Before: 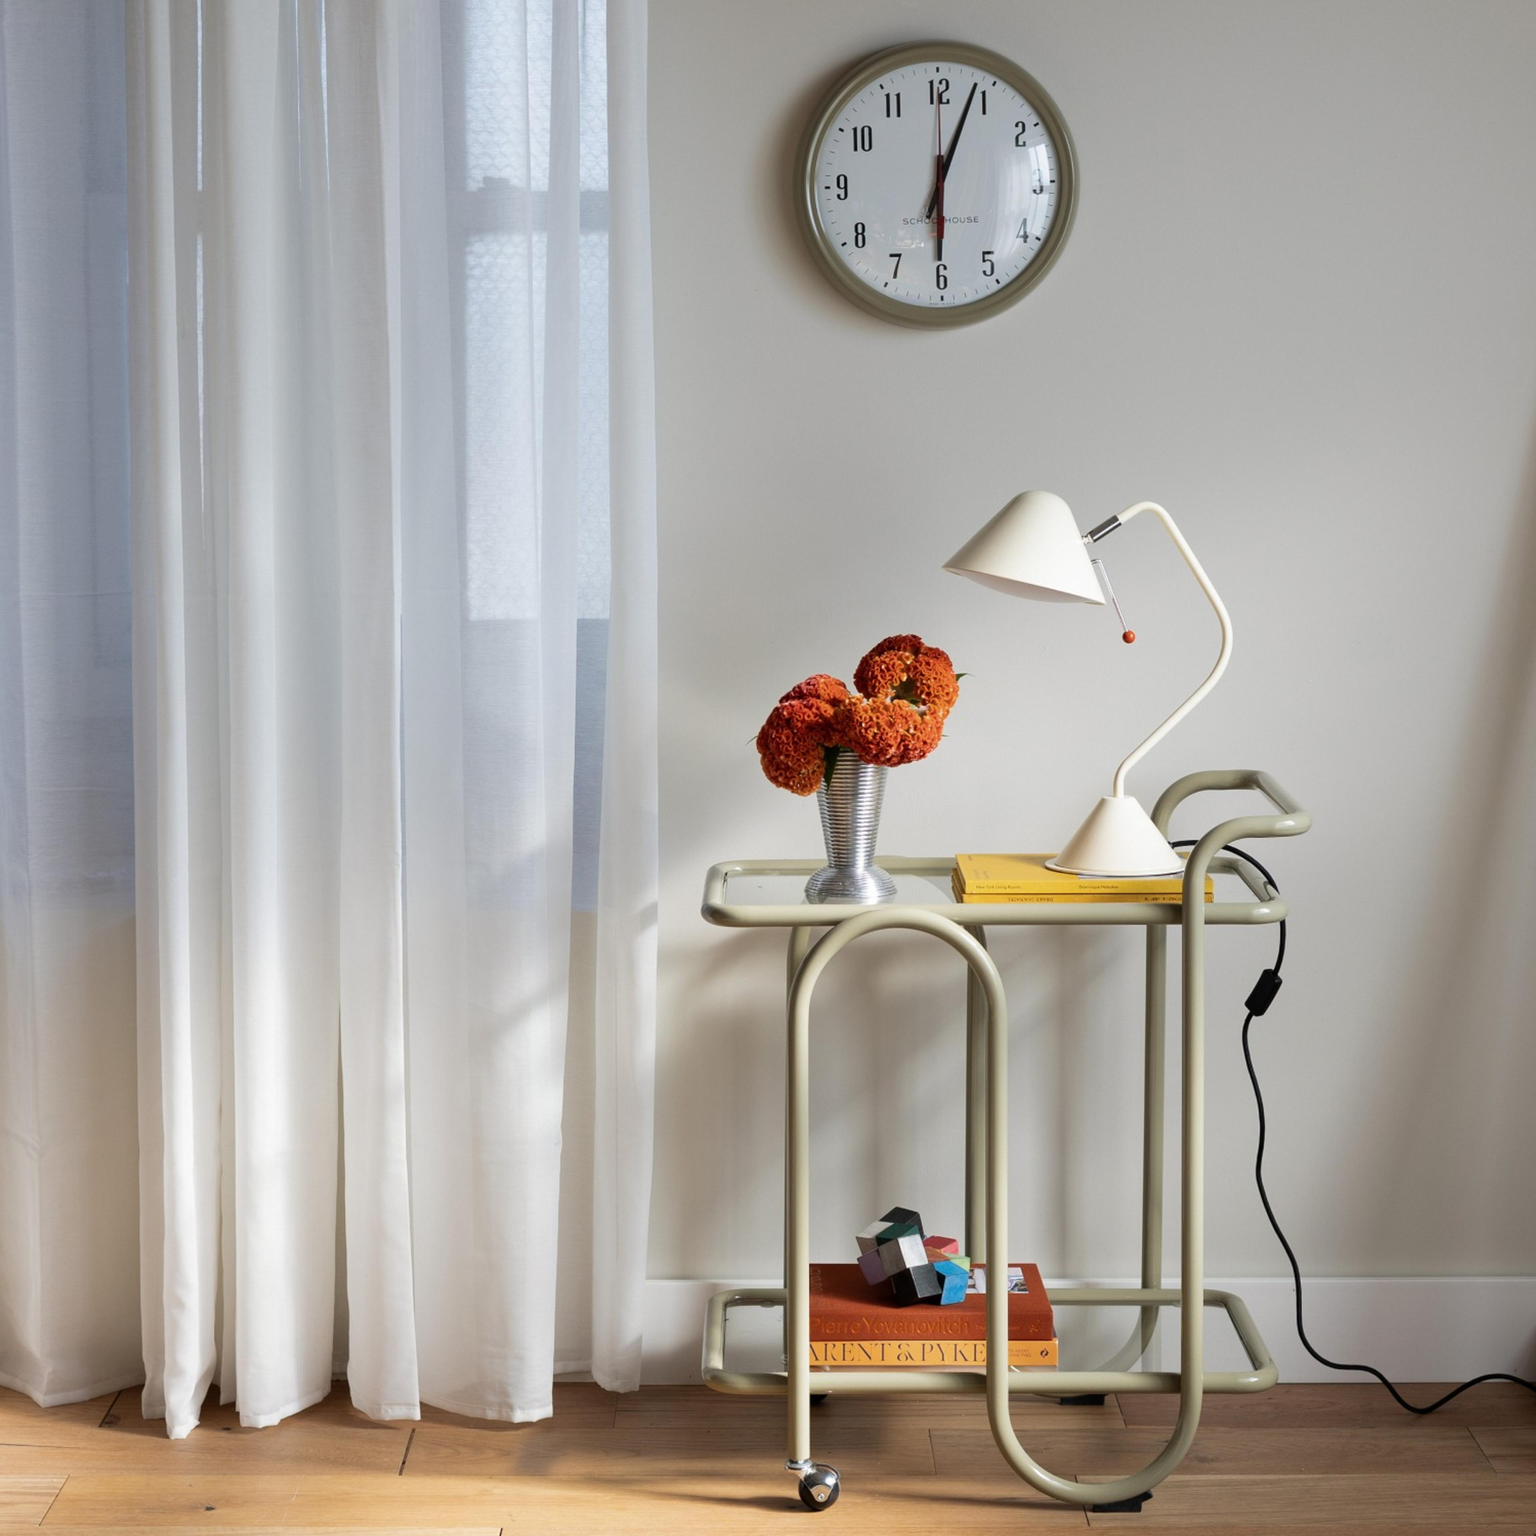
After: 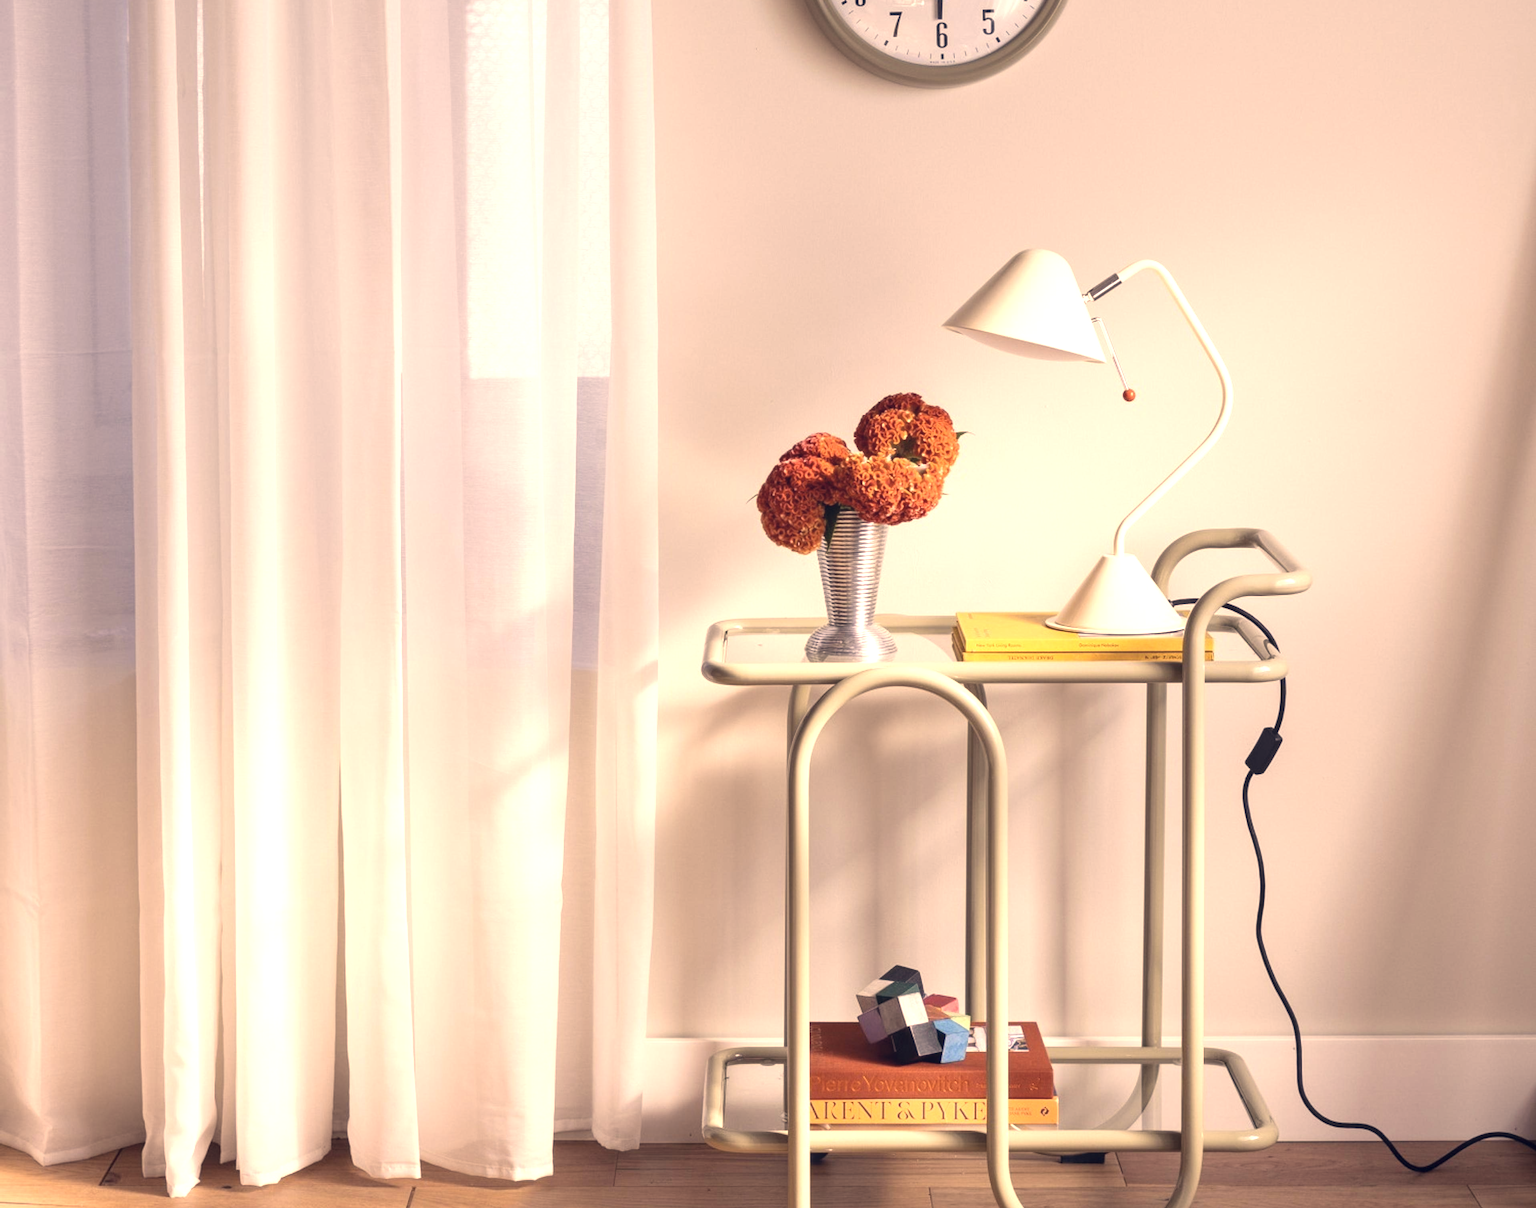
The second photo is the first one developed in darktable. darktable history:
local contrast: detail 110%
color correction: highlights a* 19.59, highlights b* 27.49, shadows a* 3.46, shadows b* -17.28, saturation 0.73
crop and rotate: top 15.774%, bottom 5.506%
exposure: exposure 0.781 EV, compensate highlight preservation false
